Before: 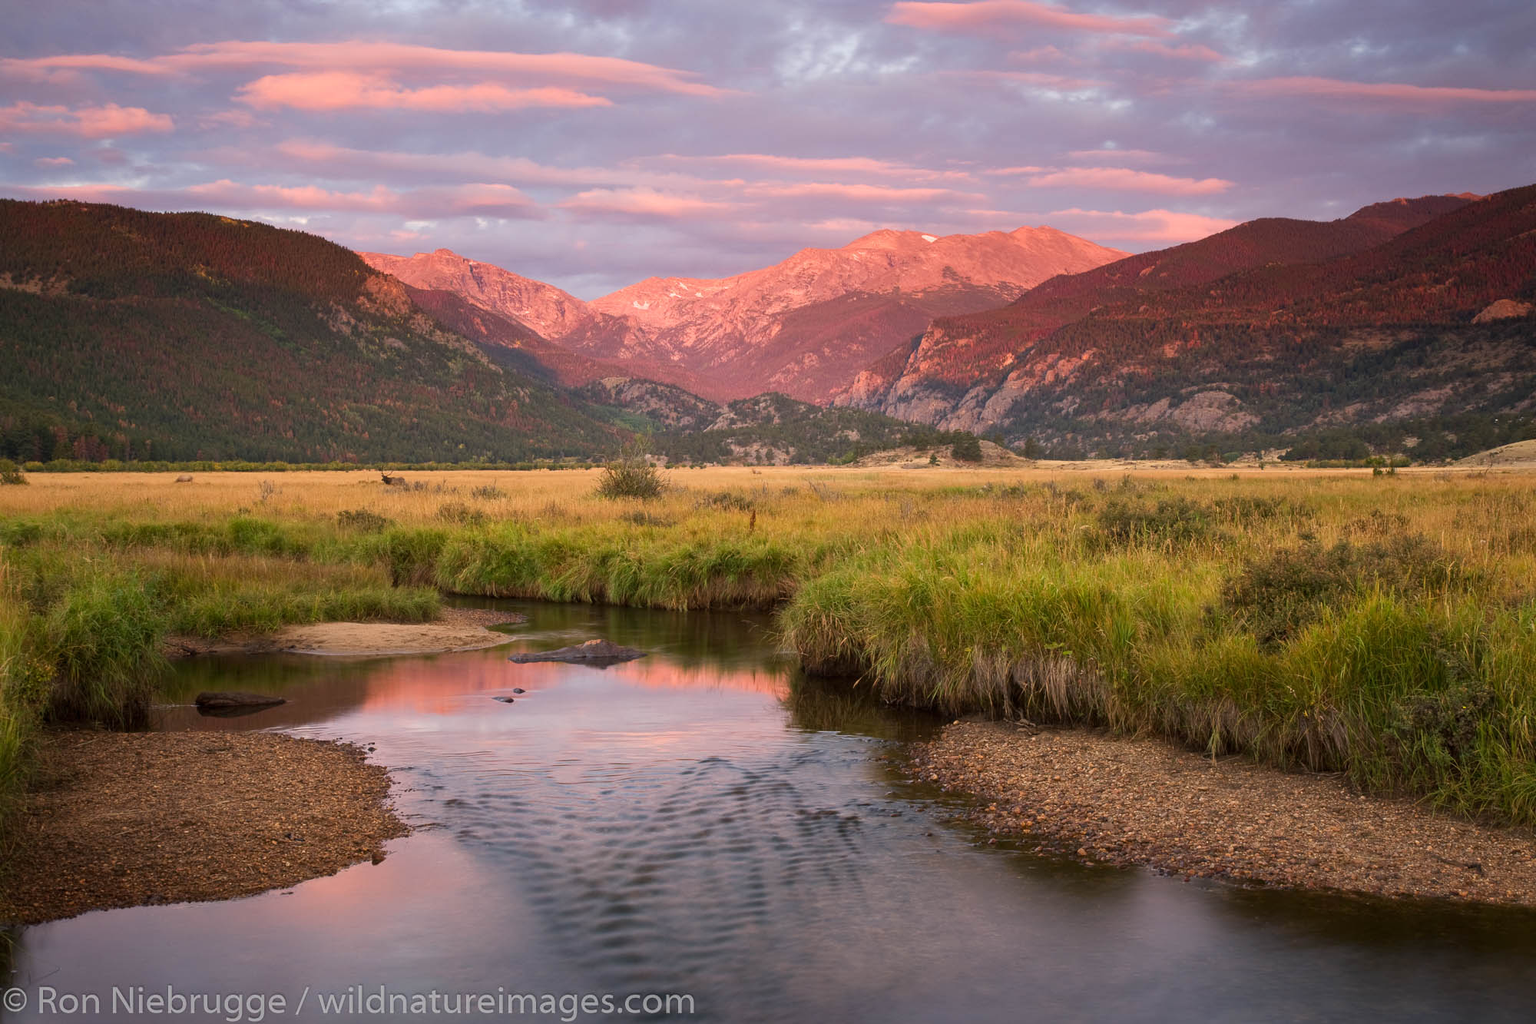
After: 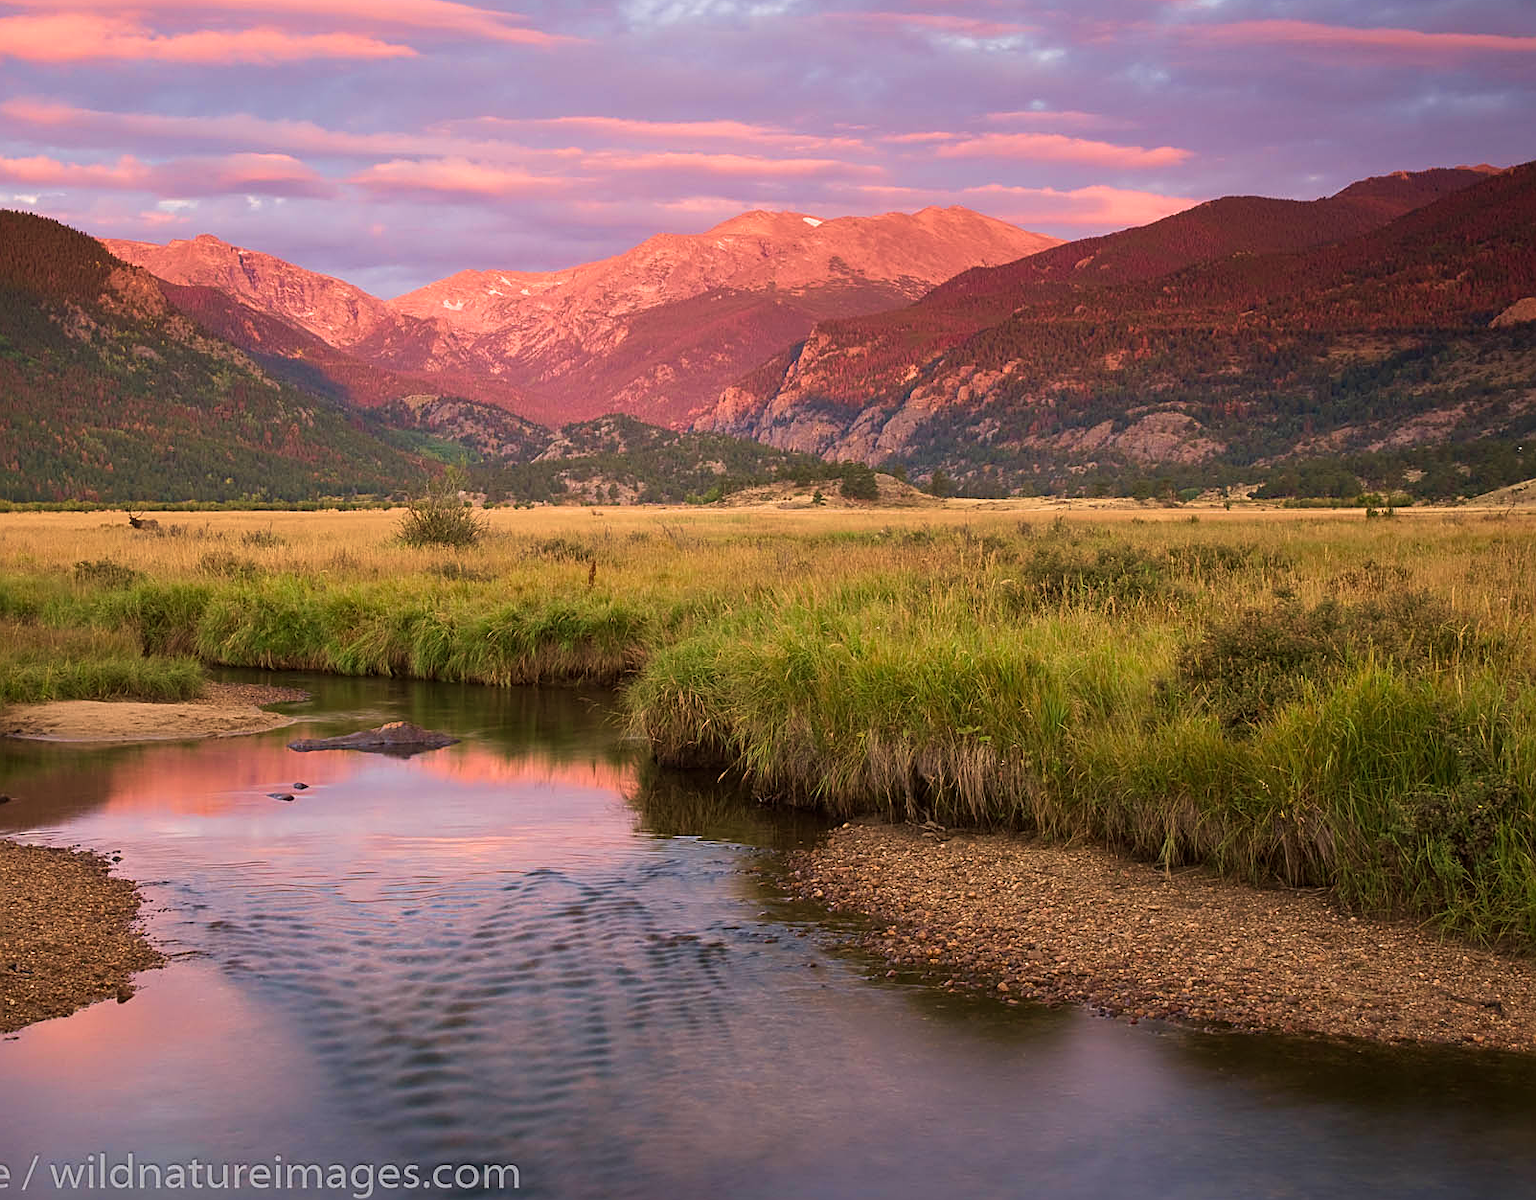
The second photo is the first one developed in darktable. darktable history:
velvia: strength 45.21%
crop and rotate: left 18.15%, top 5.97%, right 1.666%
sharpen: on, module defaults
